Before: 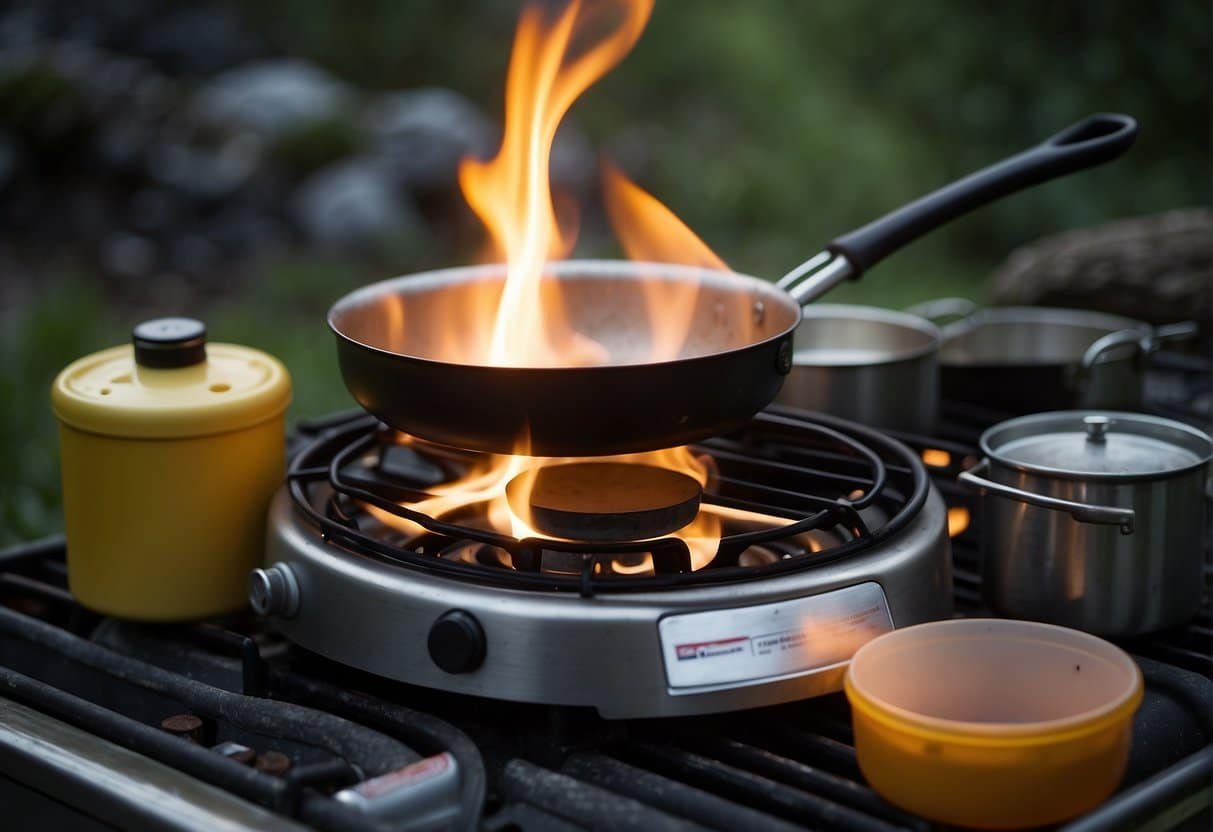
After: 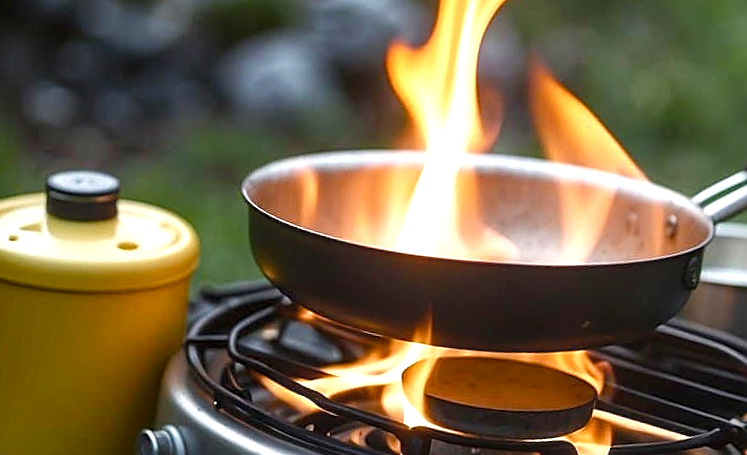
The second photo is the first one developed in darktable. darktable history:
crop and rotate: angle -5.82°, left 2.042%, top 7.034%, right 27.518%, bottom 30.469%
color balance rgb: shadows lift › chroma 0.858%, shadows lift › hue 113.33°, perceptual saturation grading › global saturation 20%, perceptual saturation grading › highlights -25.839%, perceptual saturation grading › shadows 24.371%, global vibrance 9.885%
local contrast: detail 130%
tone equalizer: edges refinement/feathering 500, mask exposure compensation -1.57 EV, preserve details no
exposure: black level correction -0.002, exposure 0.713 EV, compensate highlight preservation false
sharpen: on, module defaults
